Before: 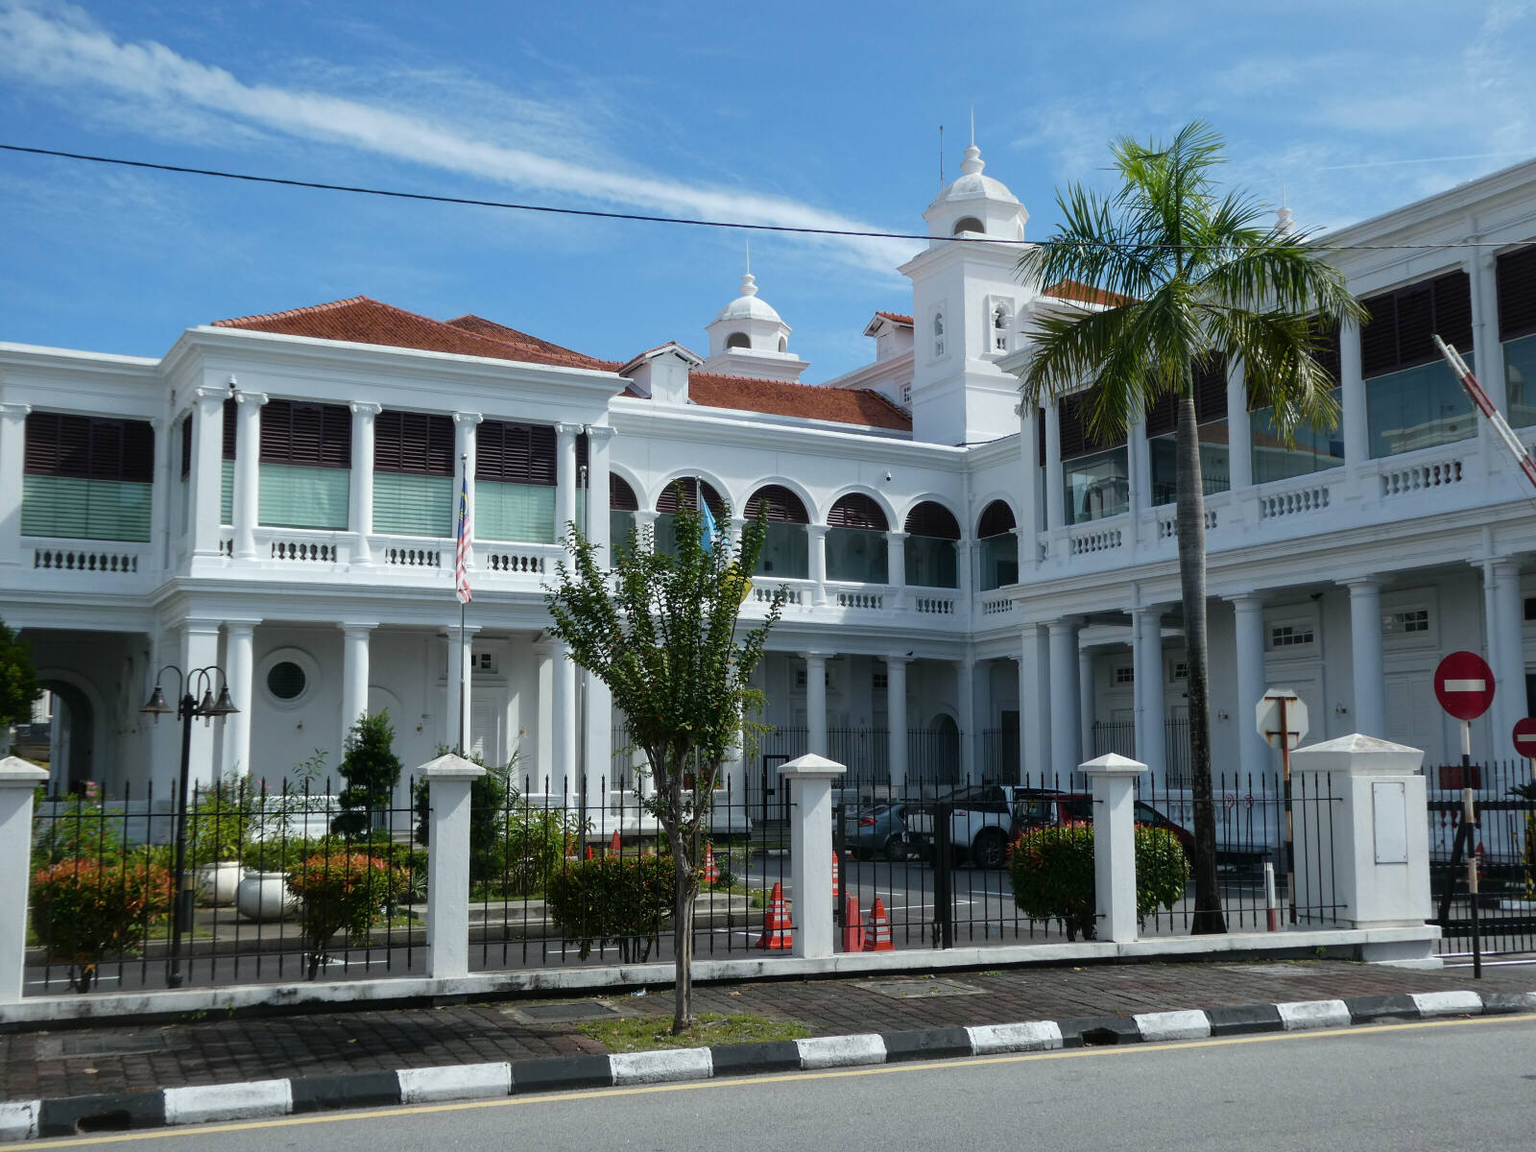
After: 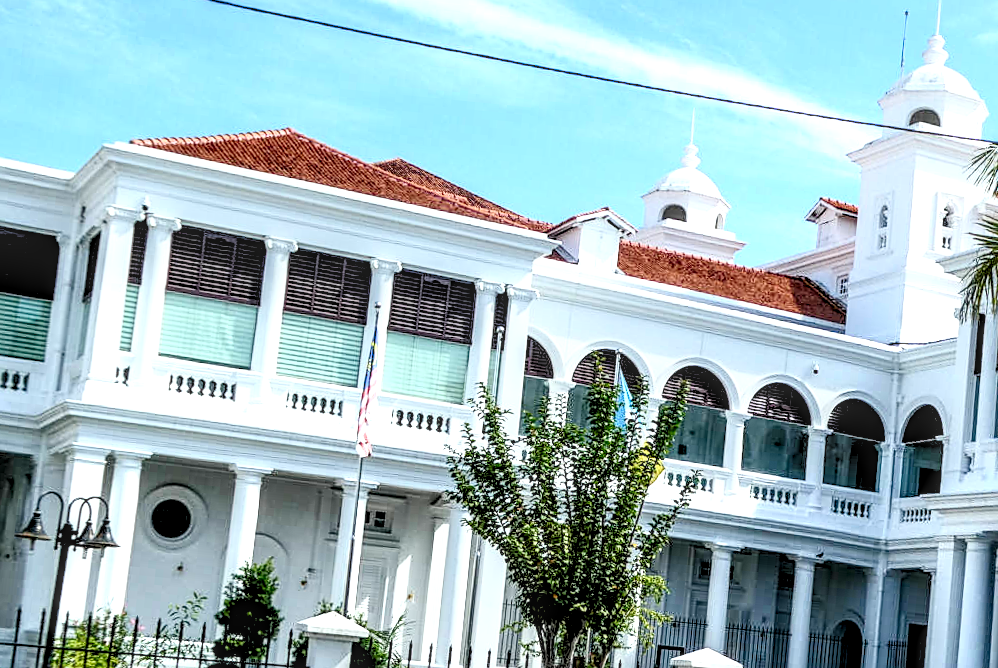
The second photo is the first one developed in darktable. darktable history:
crop and rotate: angle -5.65°, left 2.075%, top 6.9%, right 27.635%, bottom 30.358%
local contrast: highlights 5%, shadows 2%, detail 182%
base curve: preserve colors none
exposure: black level correction 0, exposure 0.687 EV
contrast brightness saturation: contrast 0.294
levels: levels [0.072, 0.414, 0.976]
sharpen: on, module defaults
